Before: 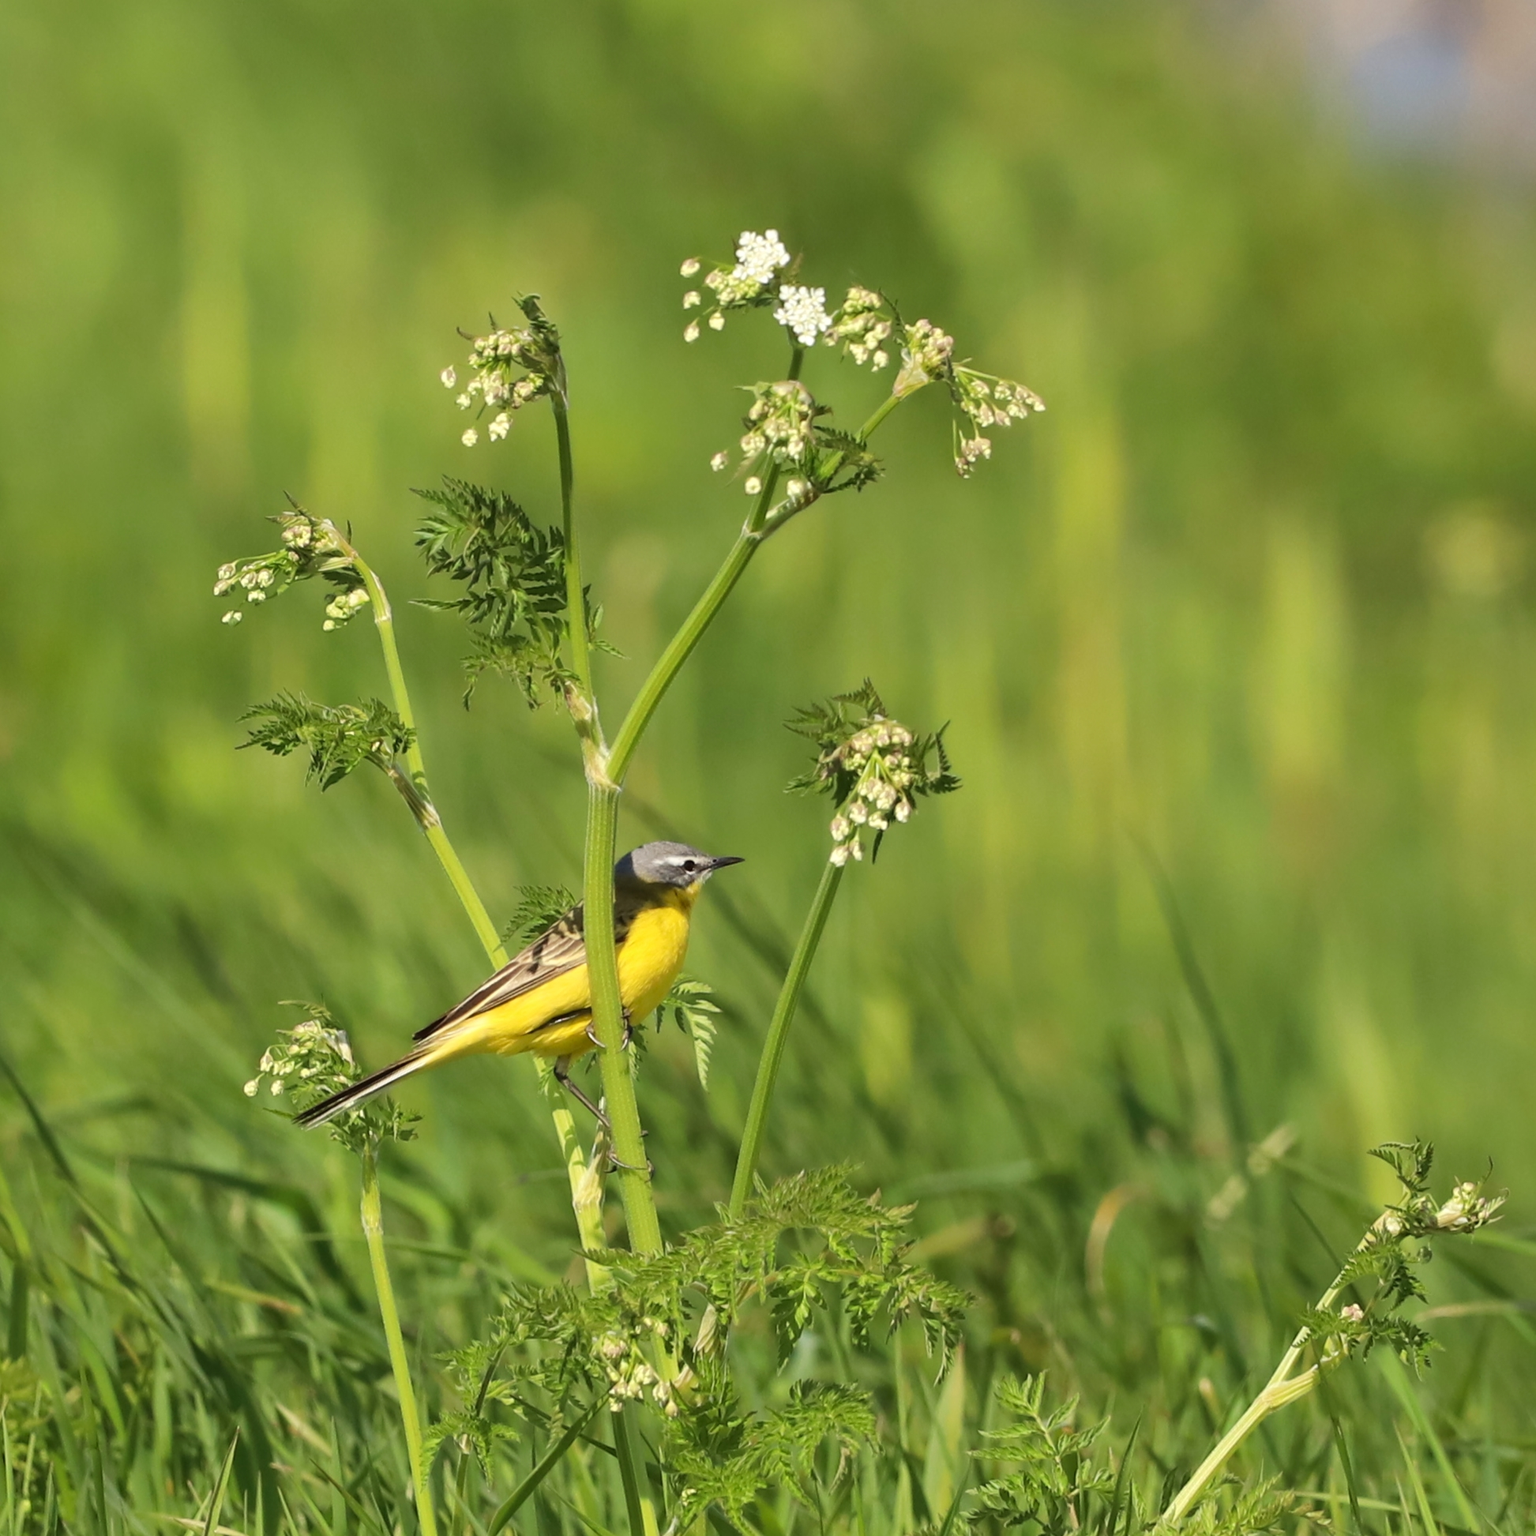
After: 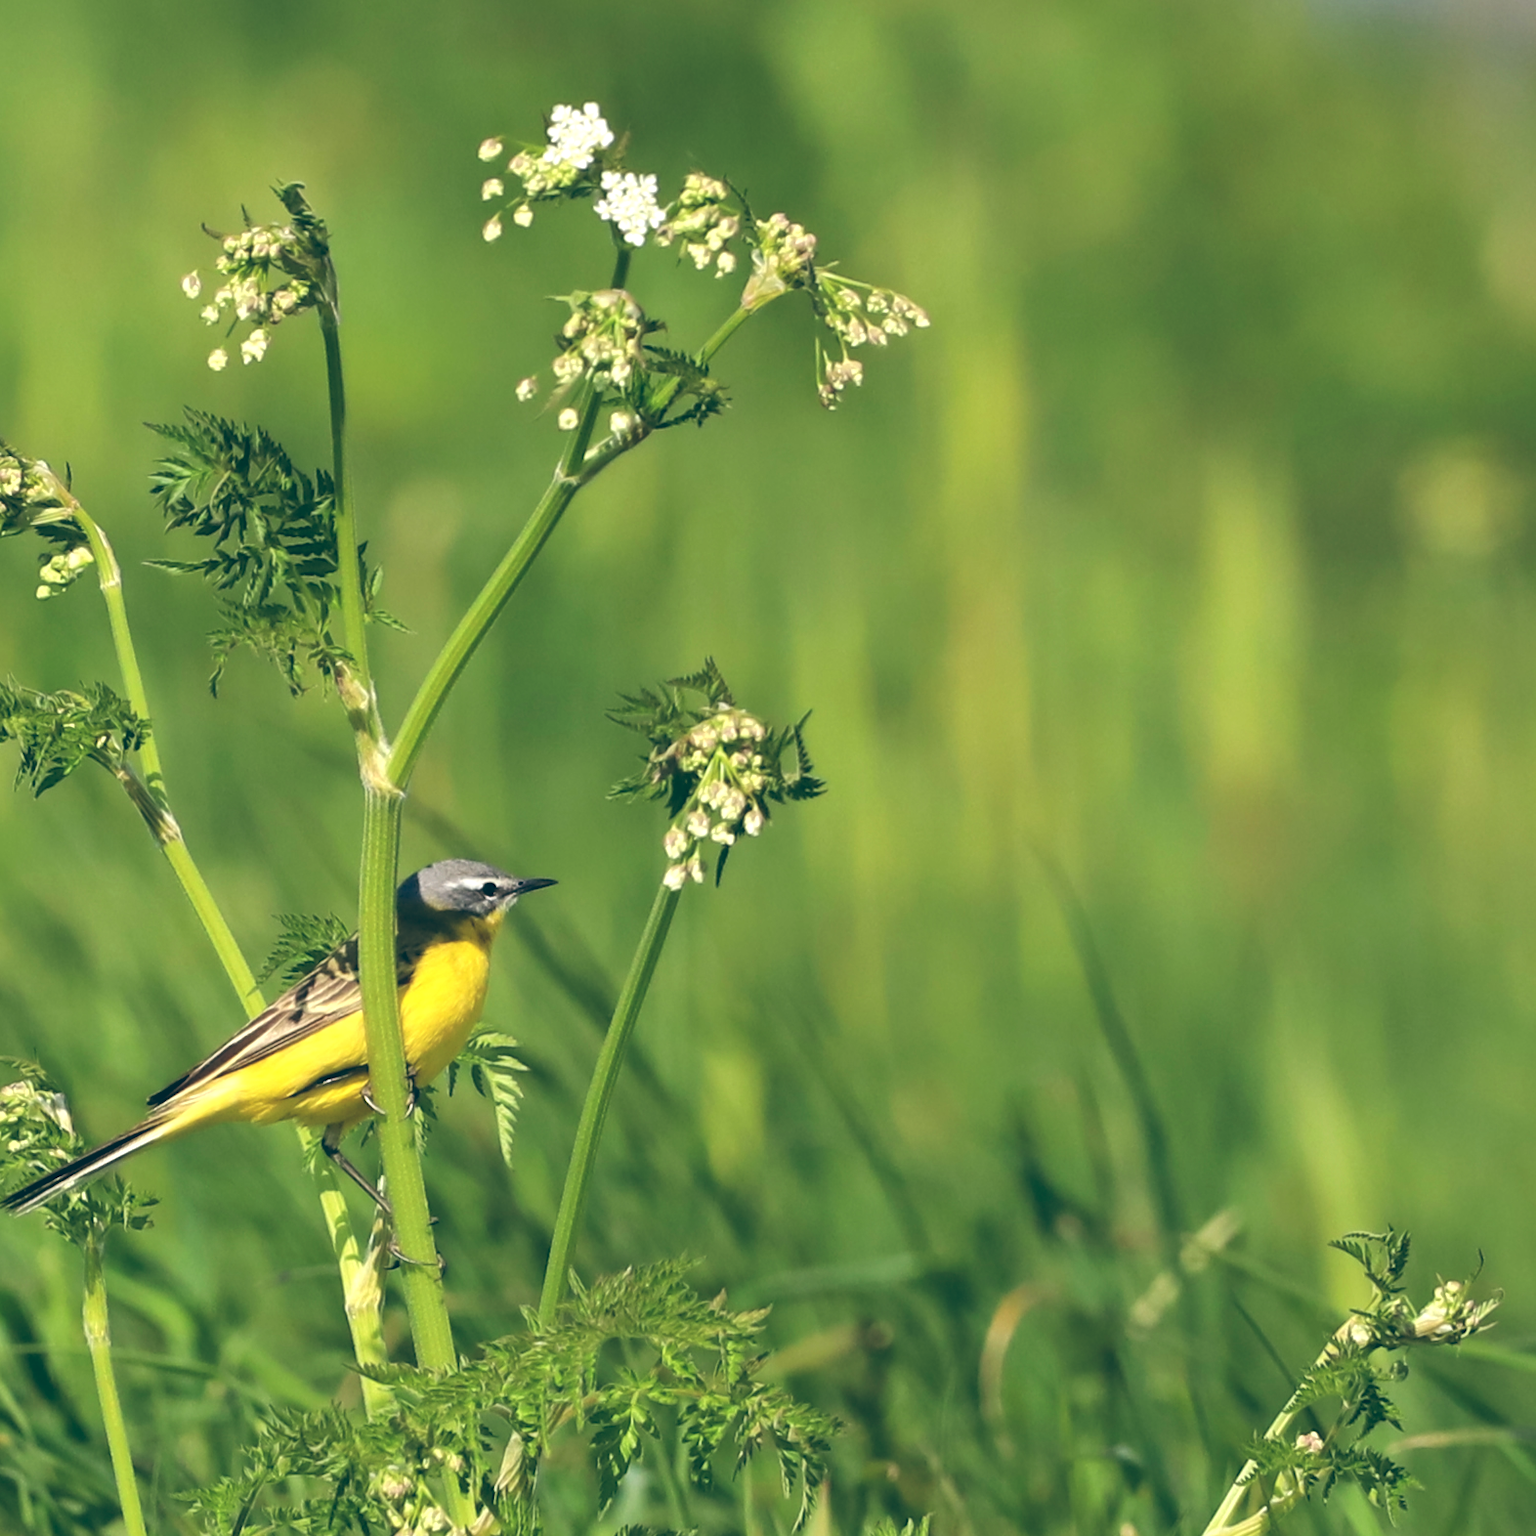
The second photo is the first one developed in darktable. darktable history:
crop: left 19.159%, top 9.58%, bottom 9.58%
color balance: lift [1.016, 0.983, 1, 1.017], gamma [0.958, 1, 1, 1], gain [0.981, 1.007, 0.993, 1.002], input saturation 118.26%, contrast 13.43%, contrast fulcrum 21.62%, output saturation 82.76%
